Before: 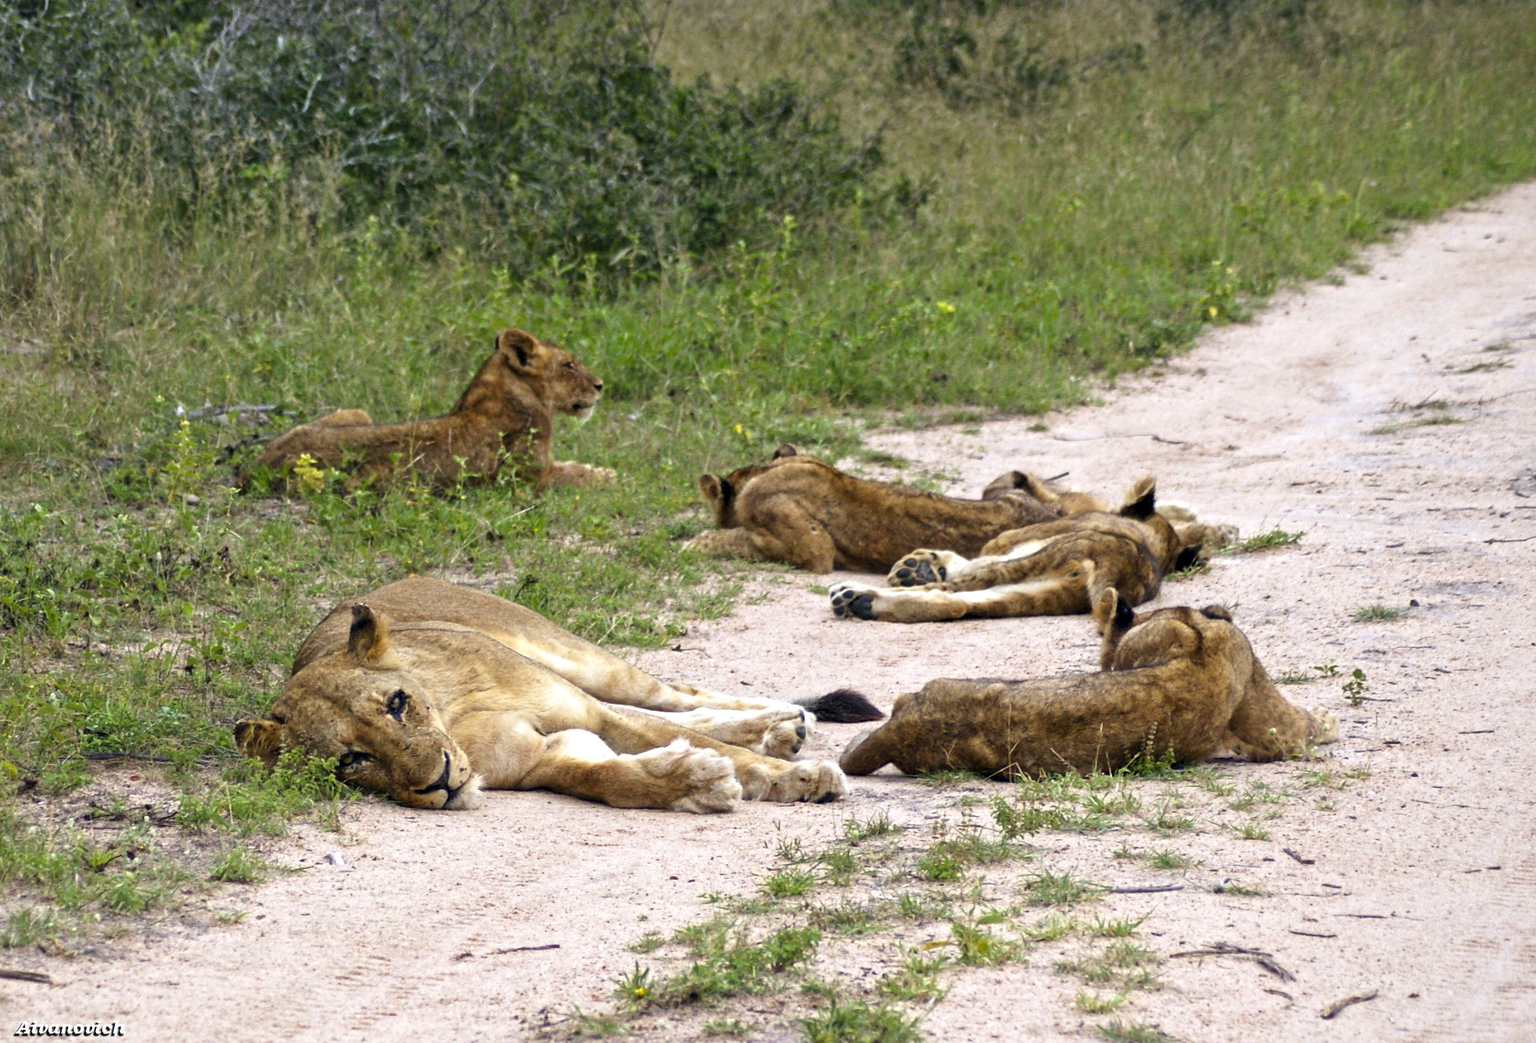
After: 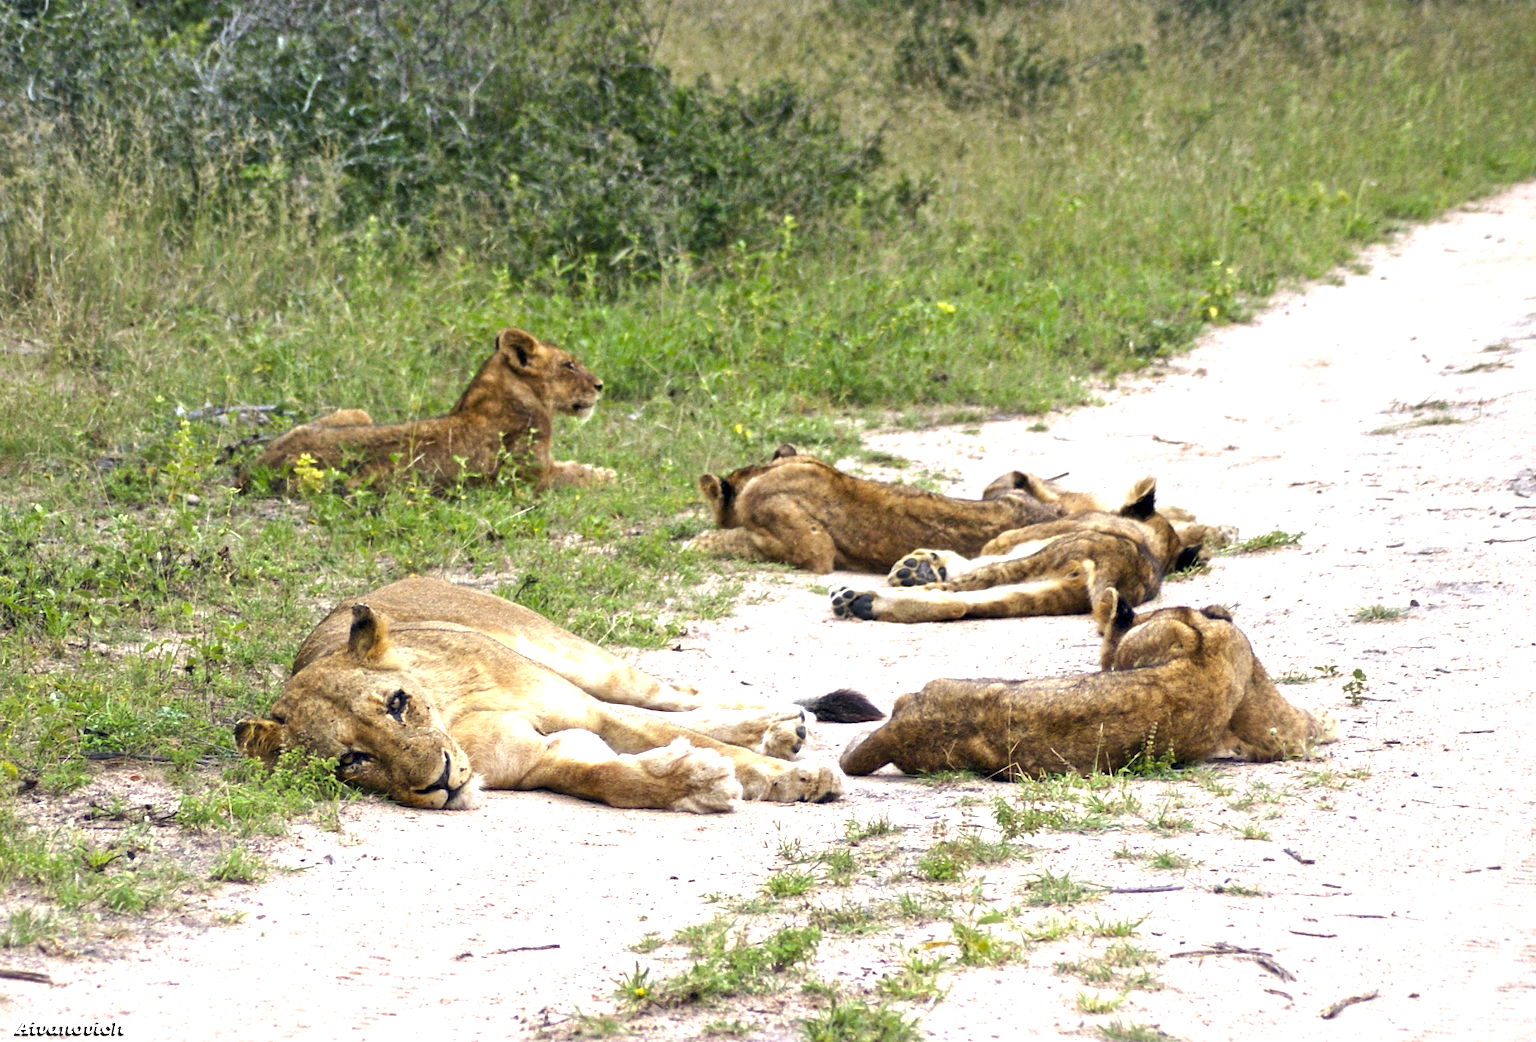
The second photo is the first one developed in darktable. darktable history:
exposure: black level correction 0, exposure 0.701 EV, compensate exposure bias true, compensate highlight preservation false
tone equalizer: edges refinement/feathering 500, mask exposure compensation -1.57 EV, preserve details no
local contrast: mode bilateral grid, contrast 14, coarseness 36, detail 106%, midtone range 0.2
